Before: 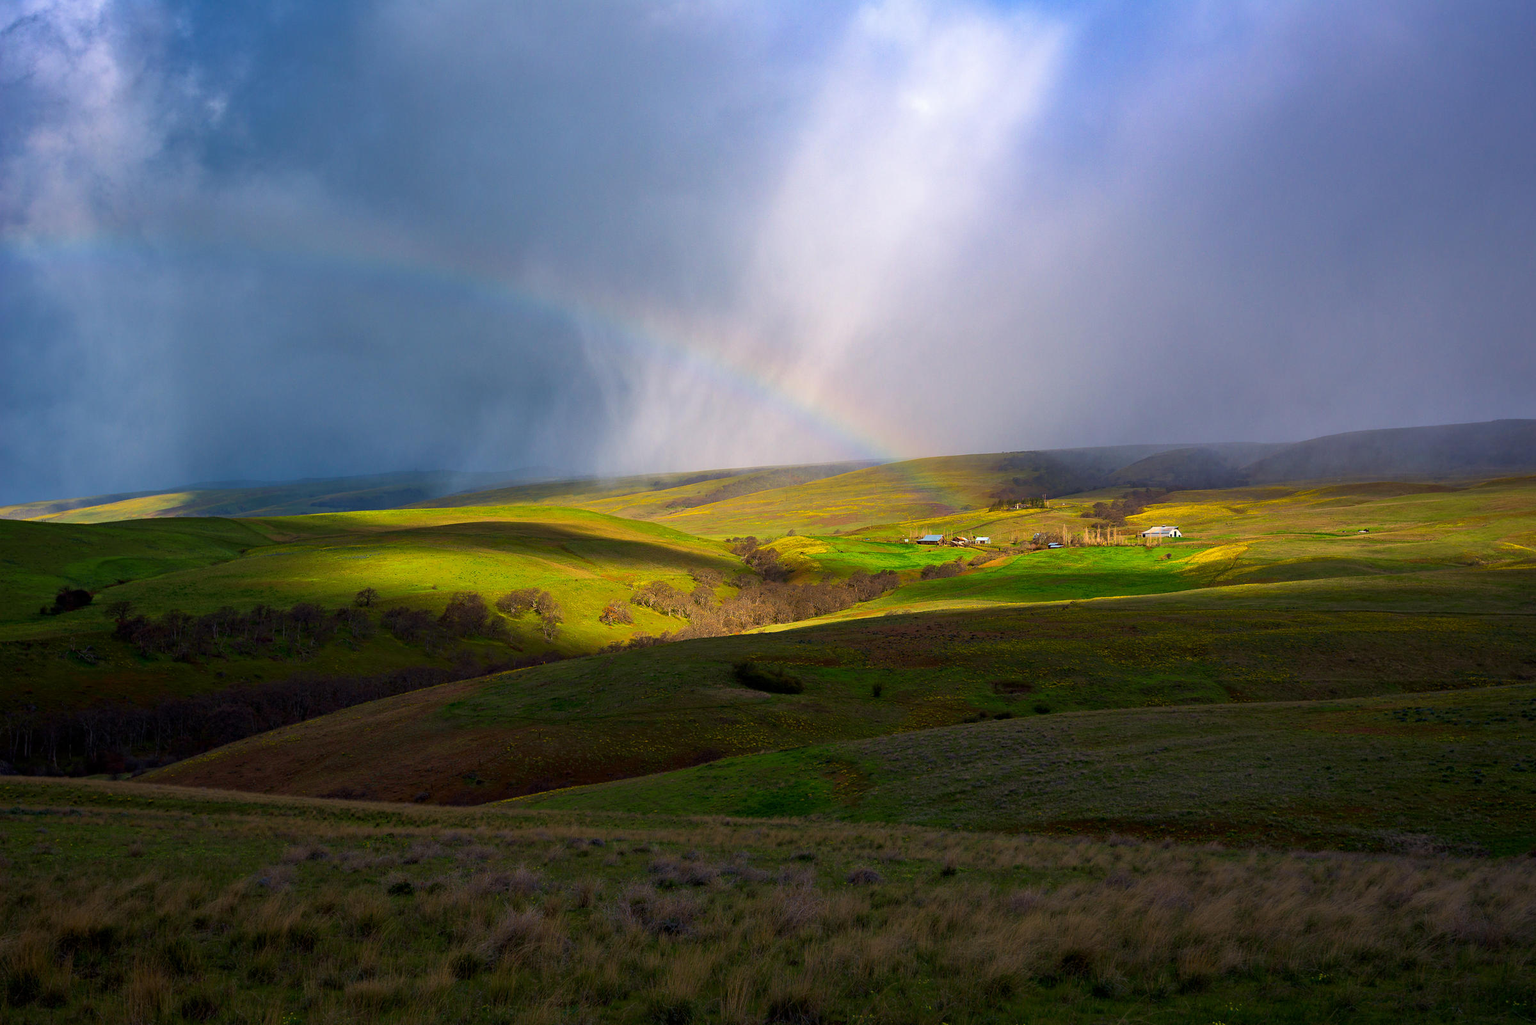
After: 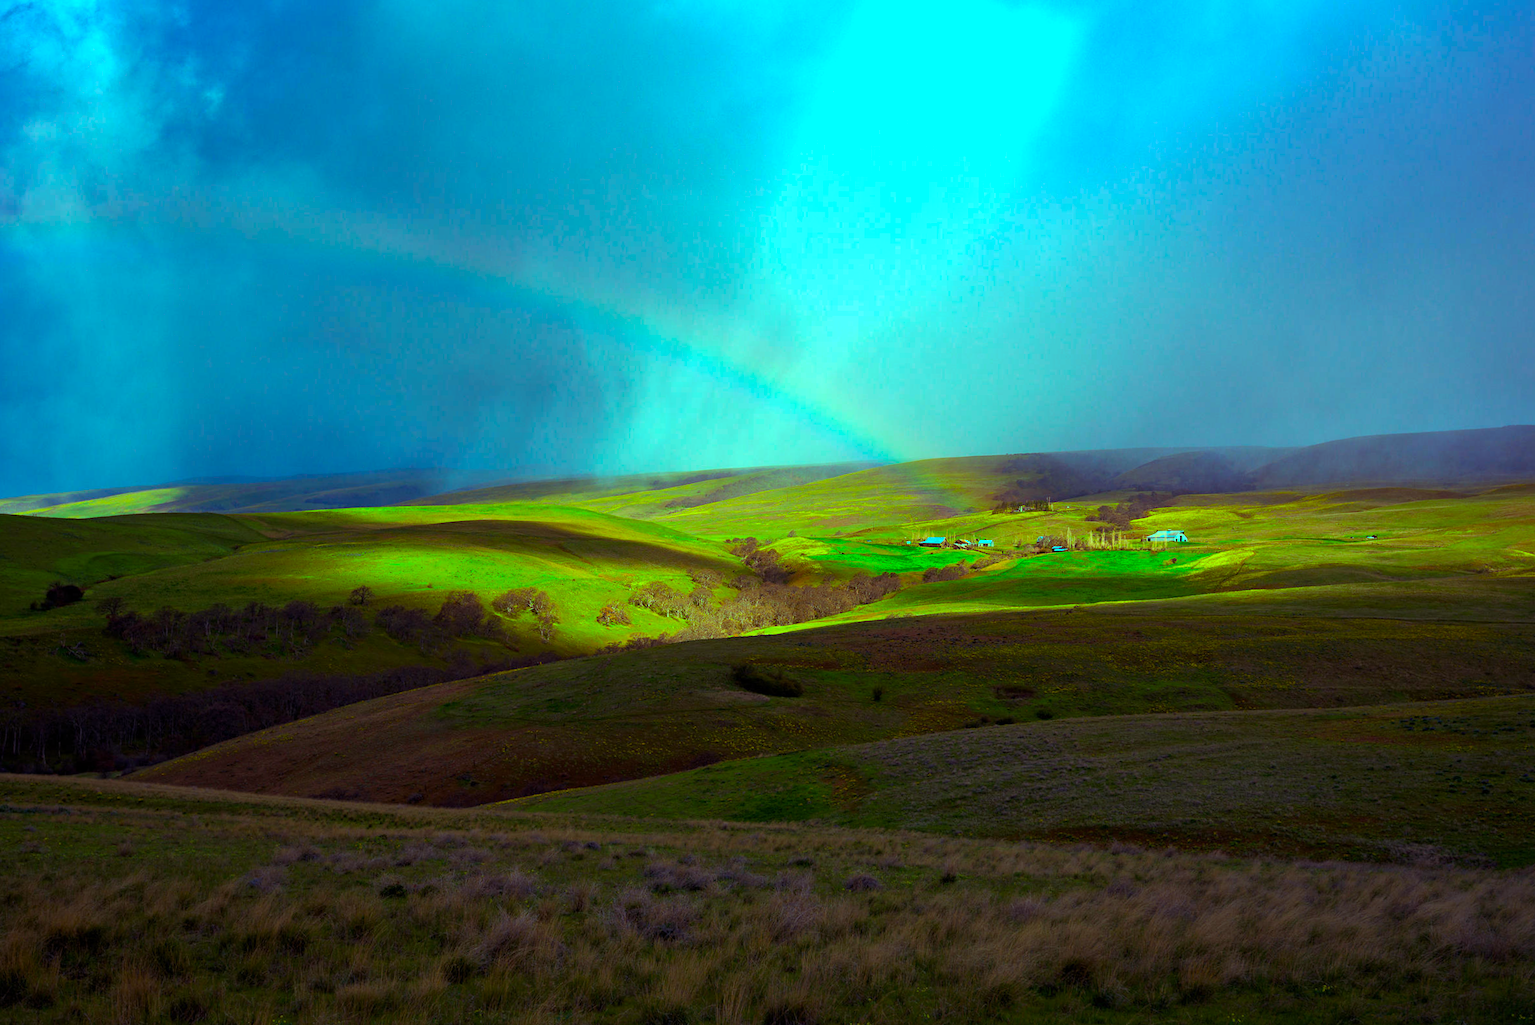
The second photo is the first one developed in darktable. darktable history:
crop and rotate: angle -0.5°
color zones: curves: ch0 [(0.068, 0.464) (0.25, 0.5) (0.48, 0.508) (0.75, 0.536) (0.886, 0.476) (0.967, 0.456)]; ch1 [(0.066, 0.456) (0.25, 0.5) (0.616, 0.508) (0.746, 0.56) (0.934, 0.444)]
white balance: red 1, blue 1
color balance rgb: shadows lift › luminance 0.49%, shadows lift › chroma 6.83%, shadows lift › hue 300.29°, power › hue 208.98°, highlights gain › luminance 20.24%, highlights gain › chroma 13.17%, highlights gain › hue 173.85°, perceptual saturation grading › global saturation 18.05%
